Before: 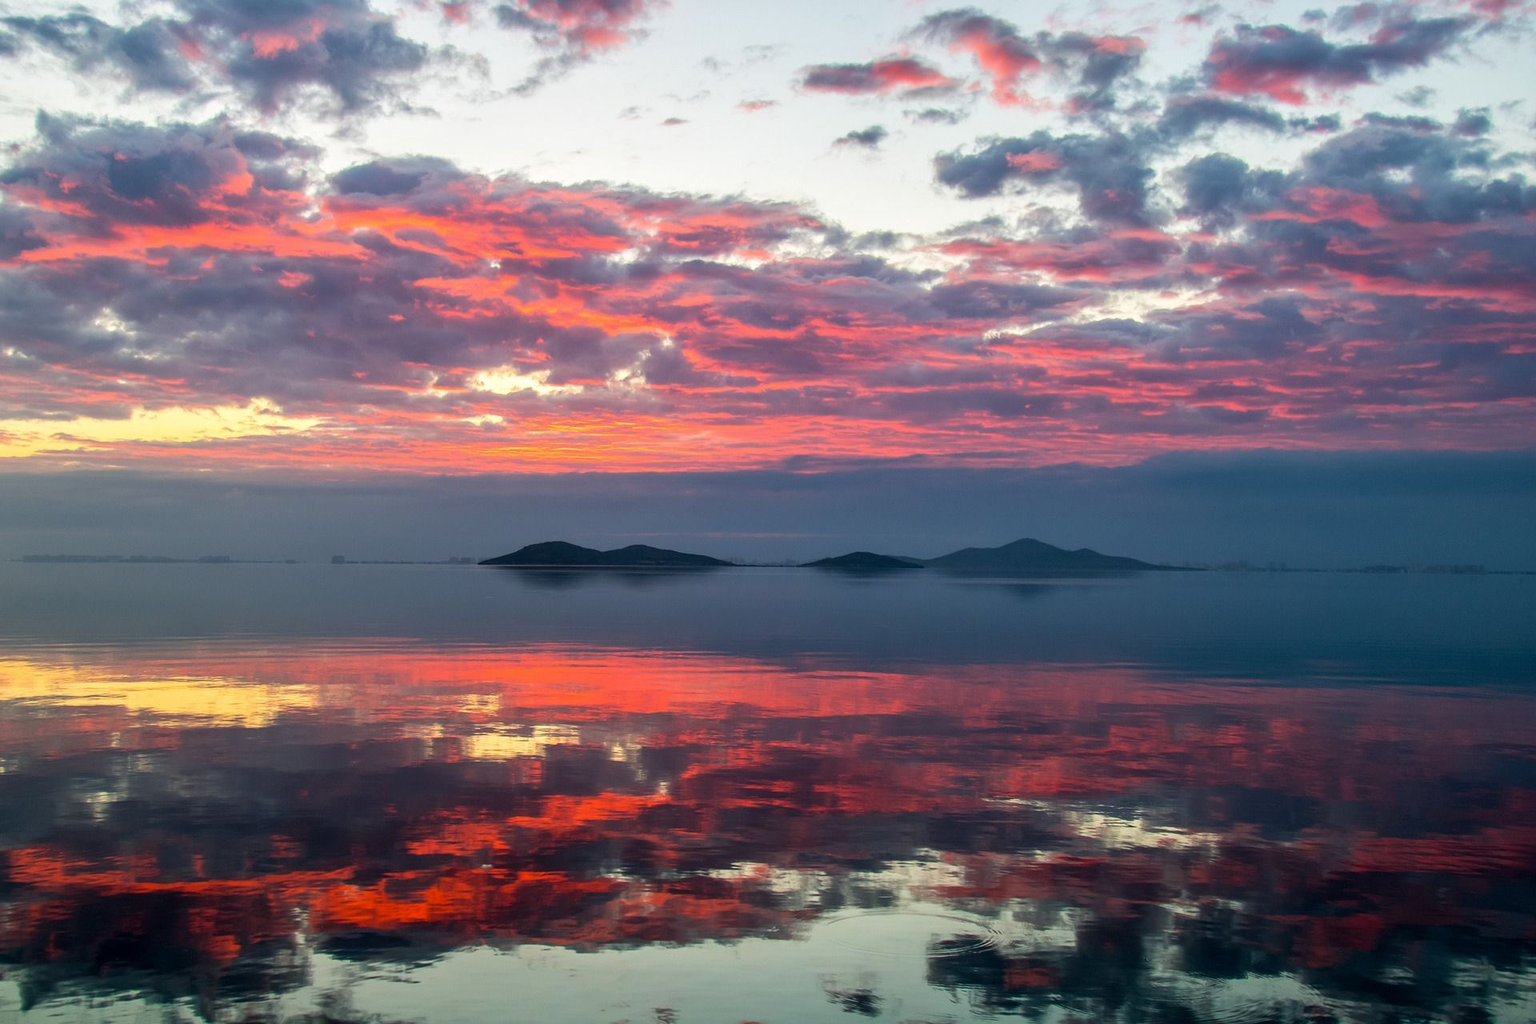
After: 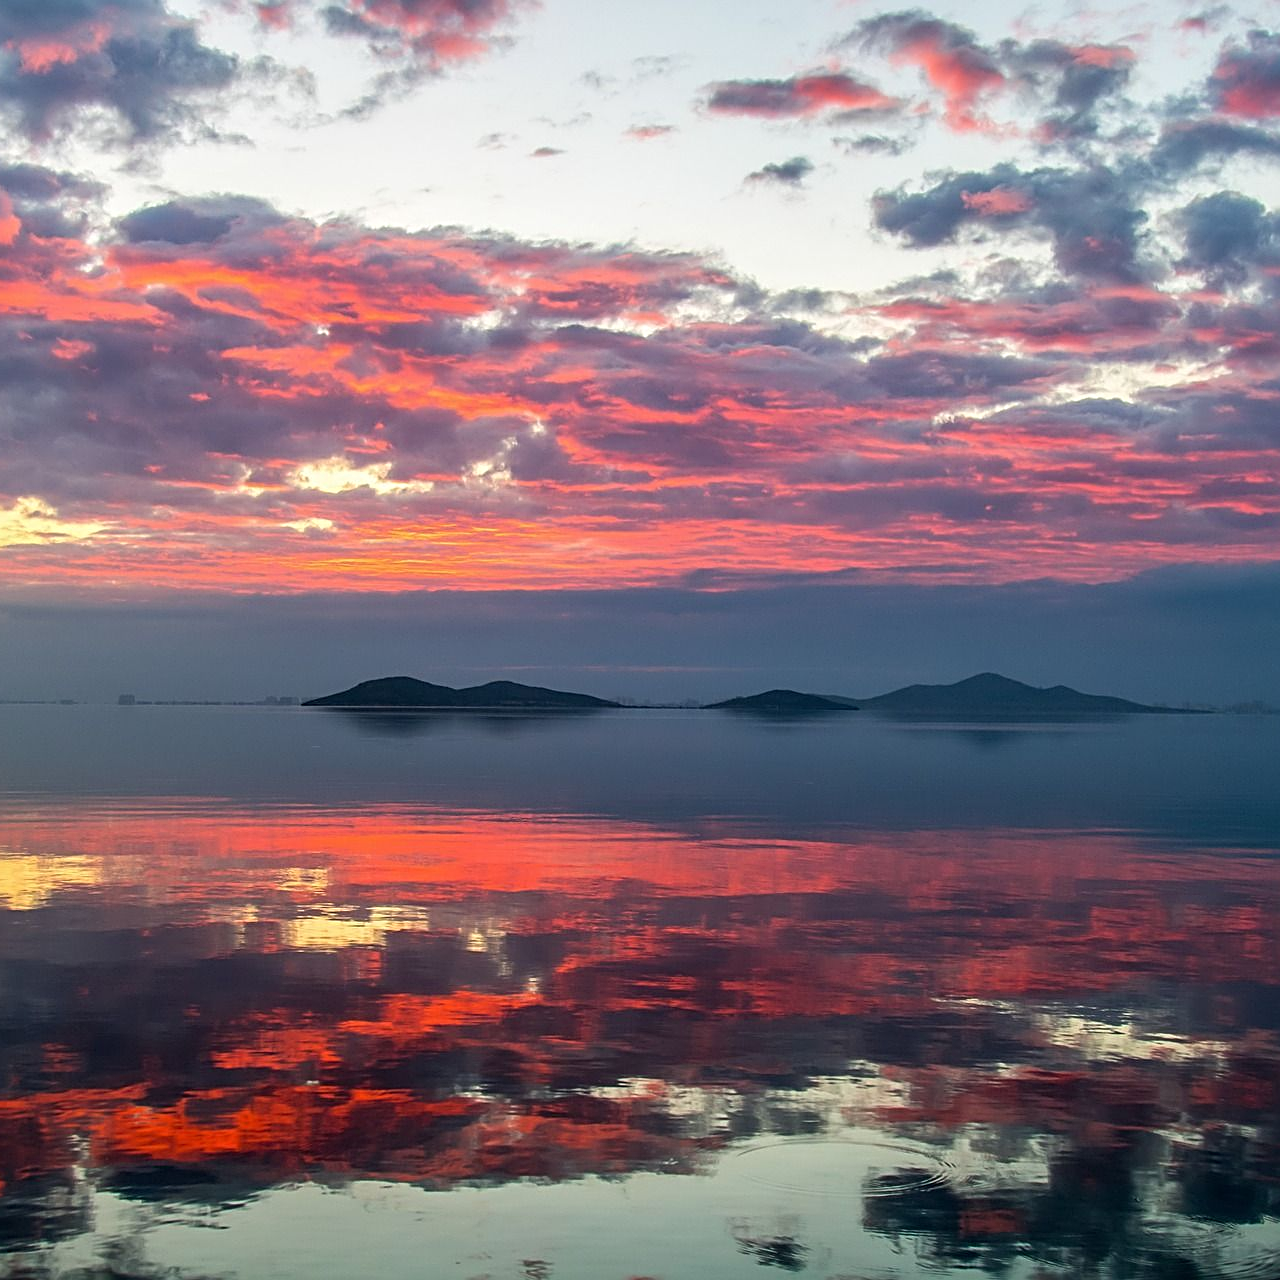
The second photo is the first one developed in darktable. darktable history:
crop and rotate: left 15.446%, right 17.836%
sharpen: radius 2.767
